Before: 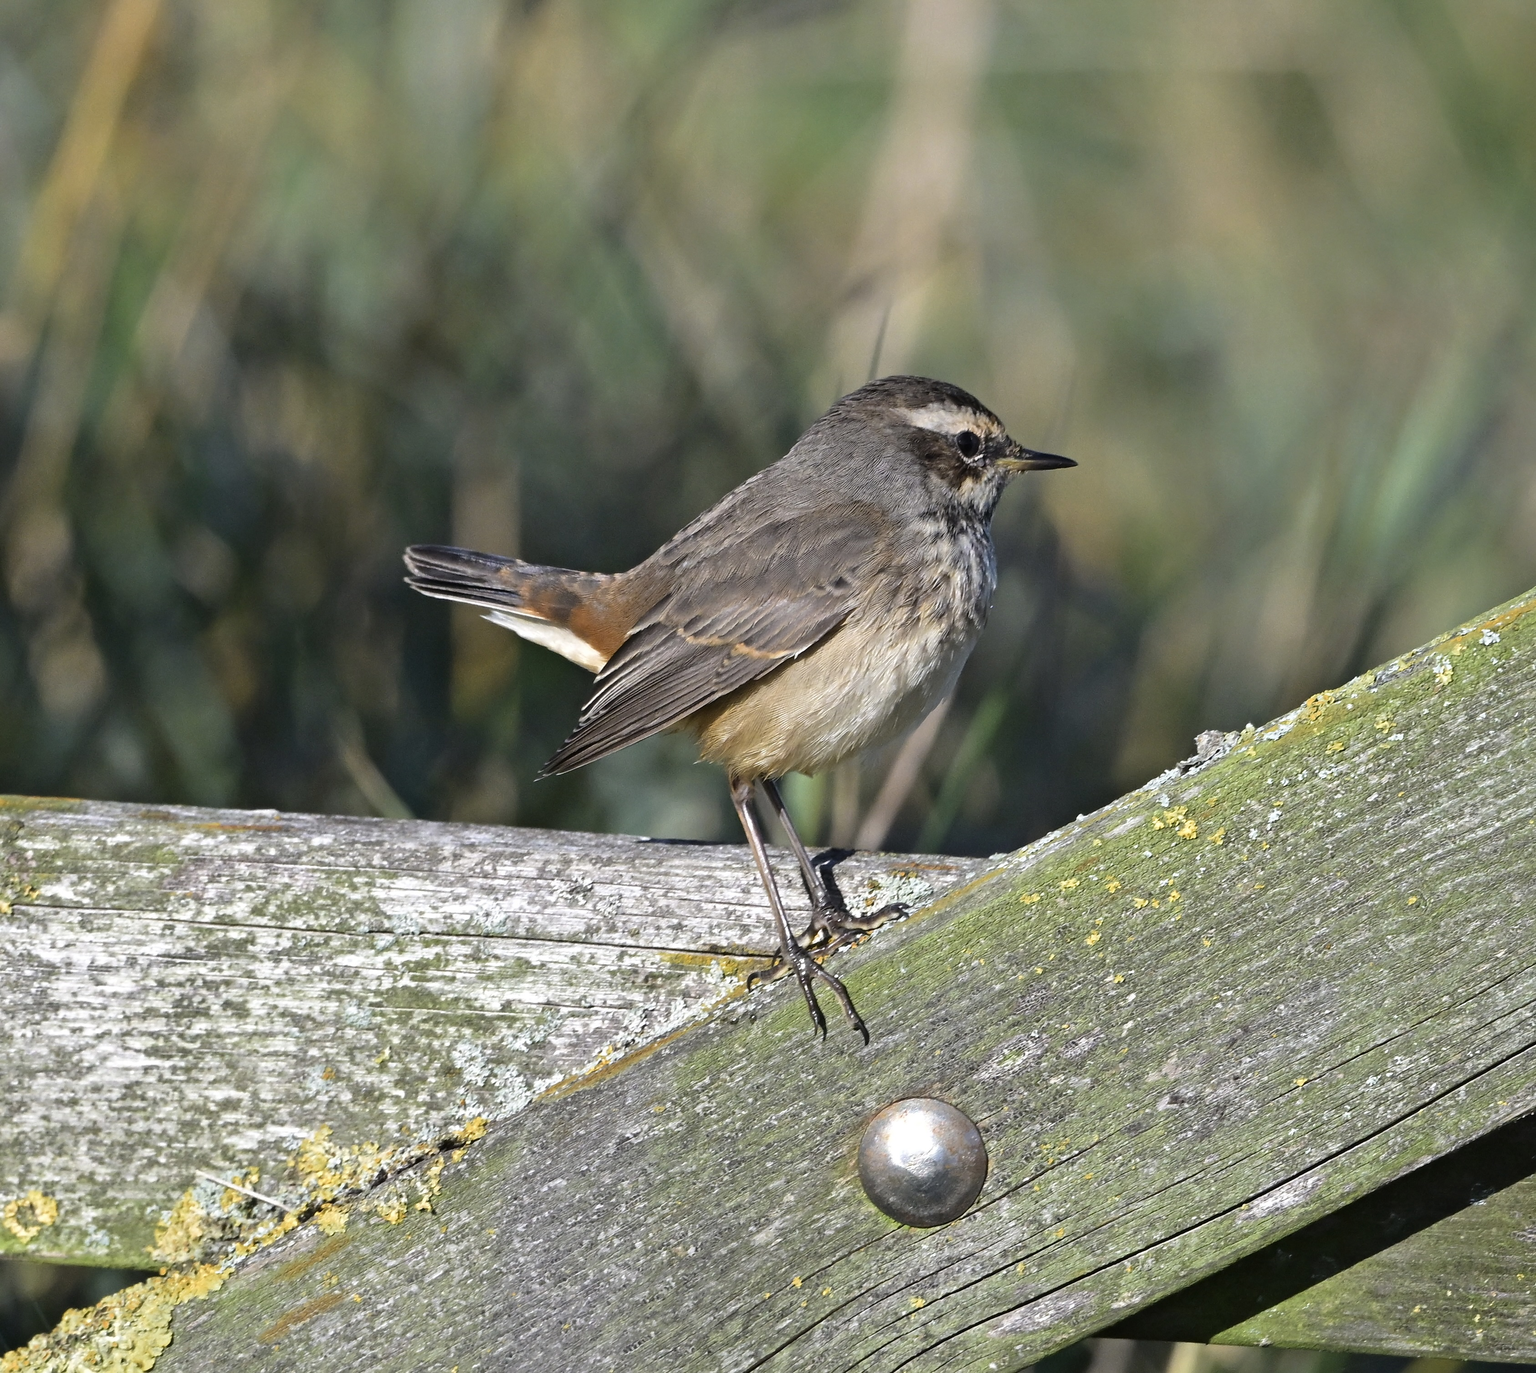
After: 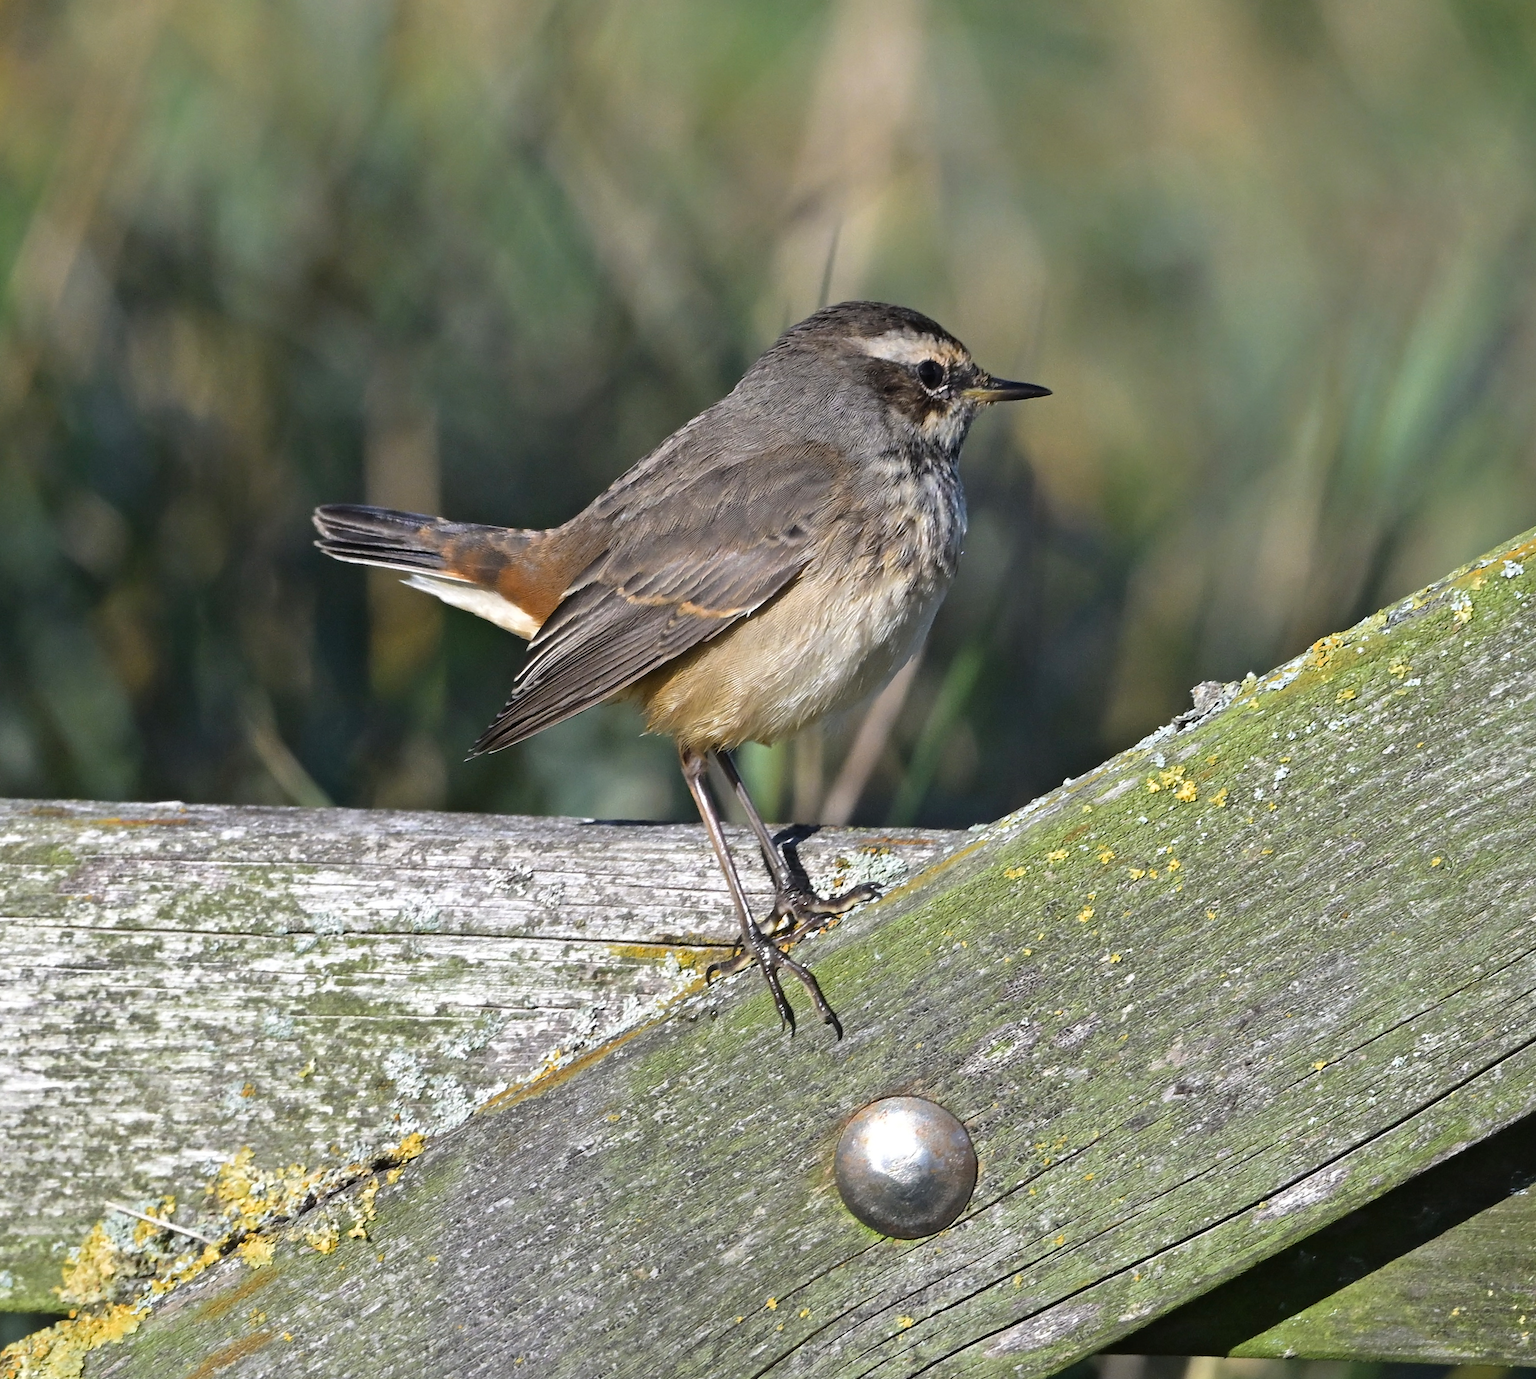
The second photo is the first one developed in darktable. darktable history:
crop and rotate: angle 1.82°, left 6.093%, top 5.672%
